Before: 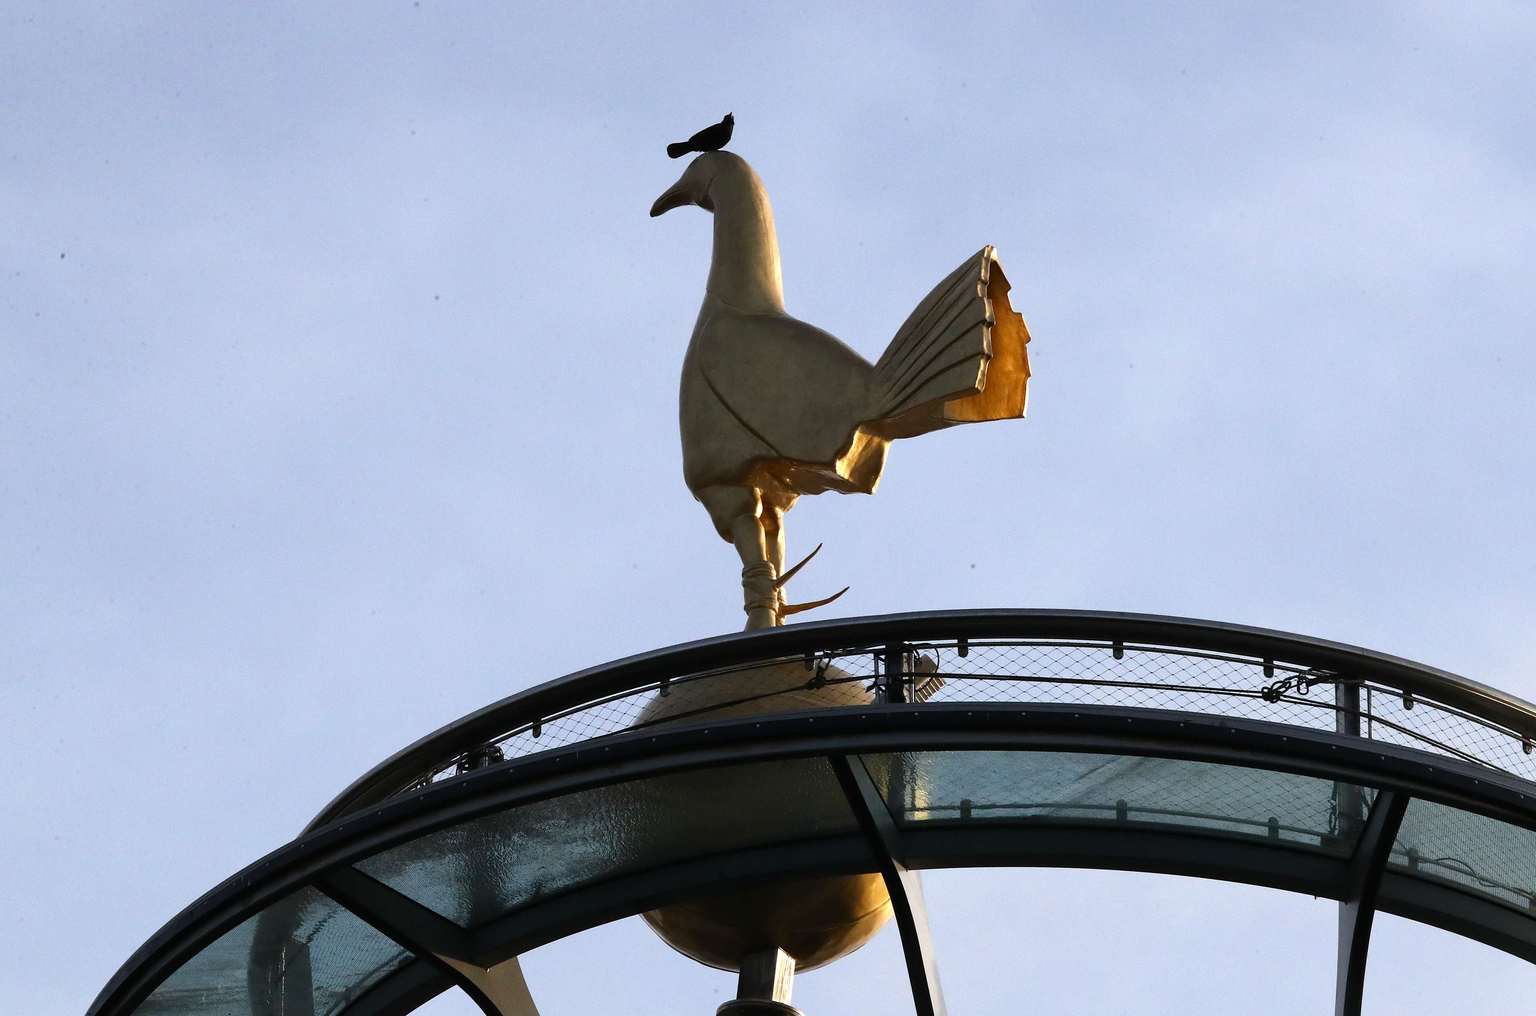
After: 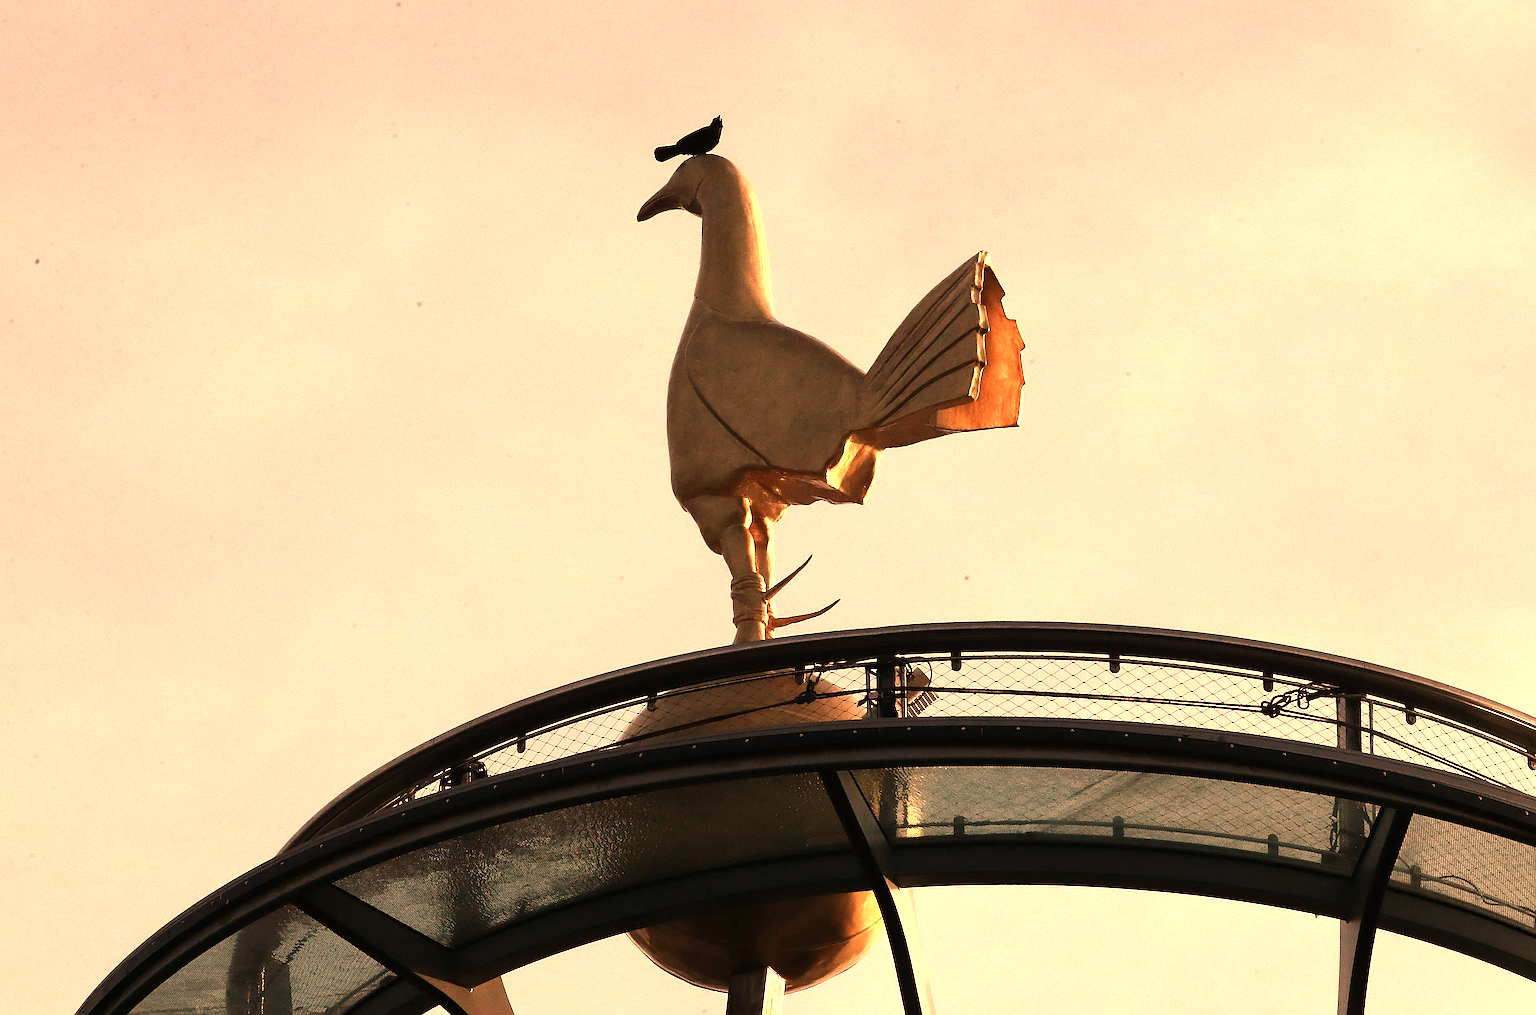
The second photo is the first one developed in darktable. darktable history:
crop: left 1.743%, right 0.268%, bottom 2.011%
white balance: red 1.467, blue 0.684
sharpen: on, module defaults
color zones: curves: ch0 [(0, 0.465) (0.092, 0.596) (0.289, 0.464) (0.429, 0.453) (0.571, 0.464) (0.714, 0.455) (0.857, 0.462) (1, 0.465)]
